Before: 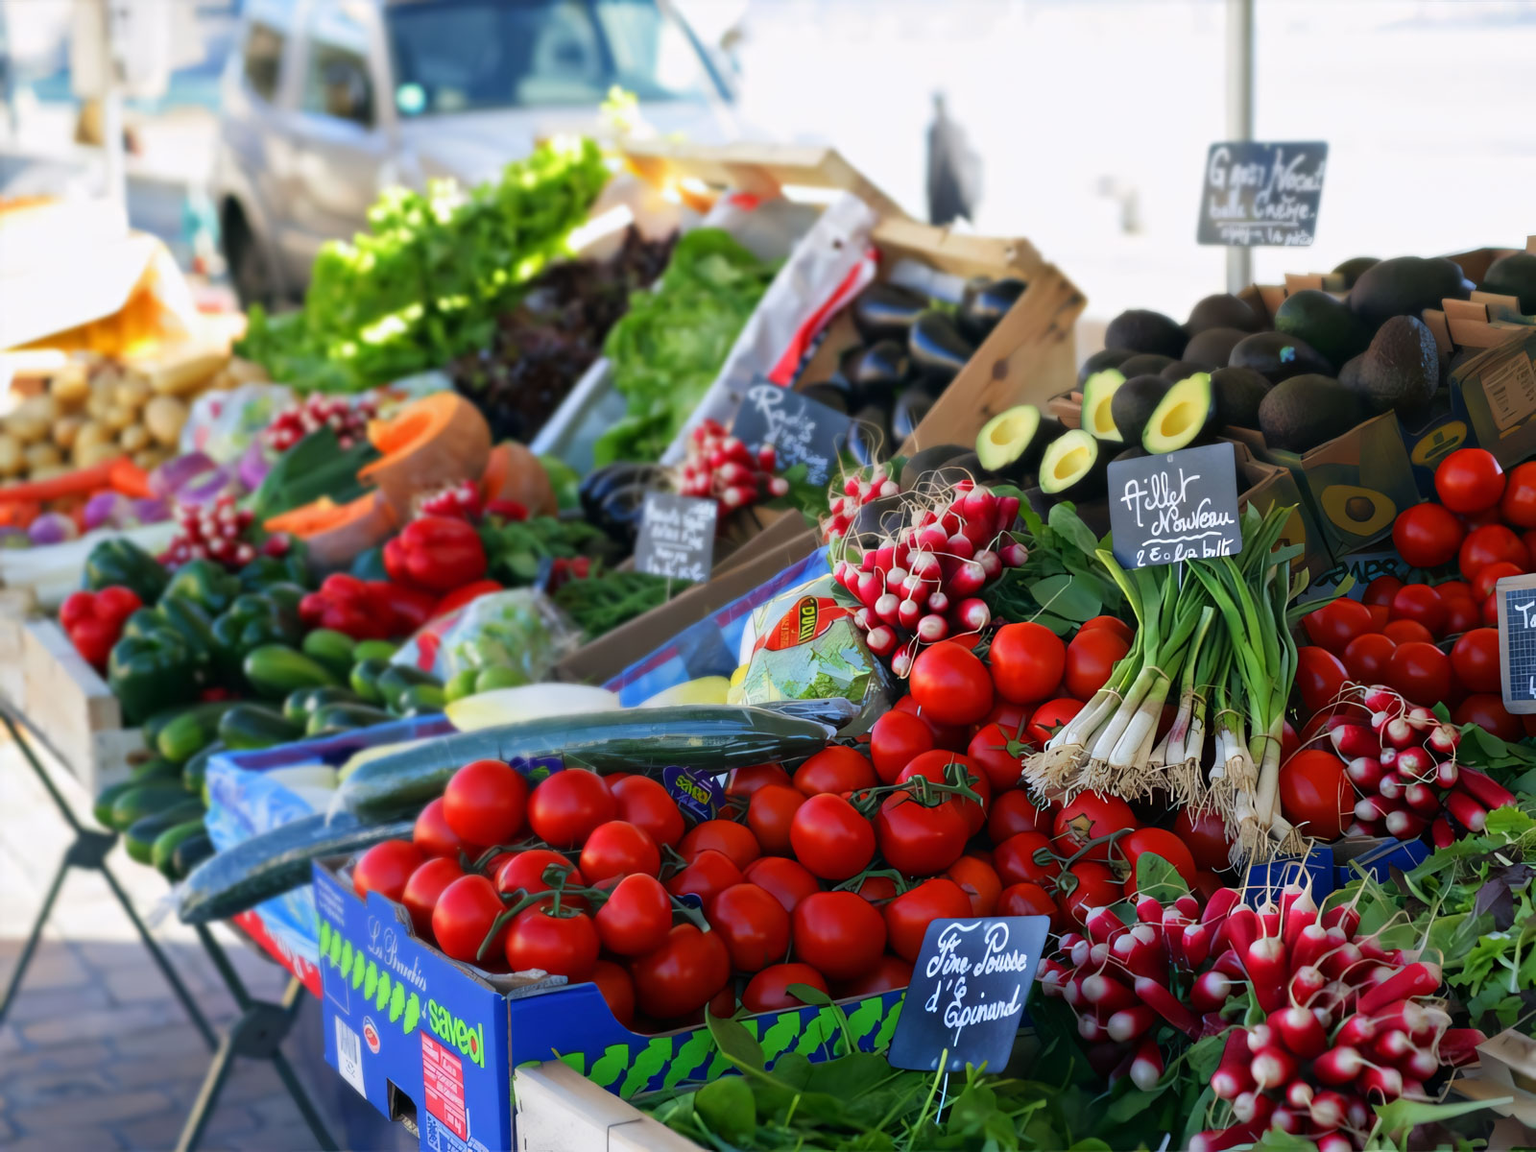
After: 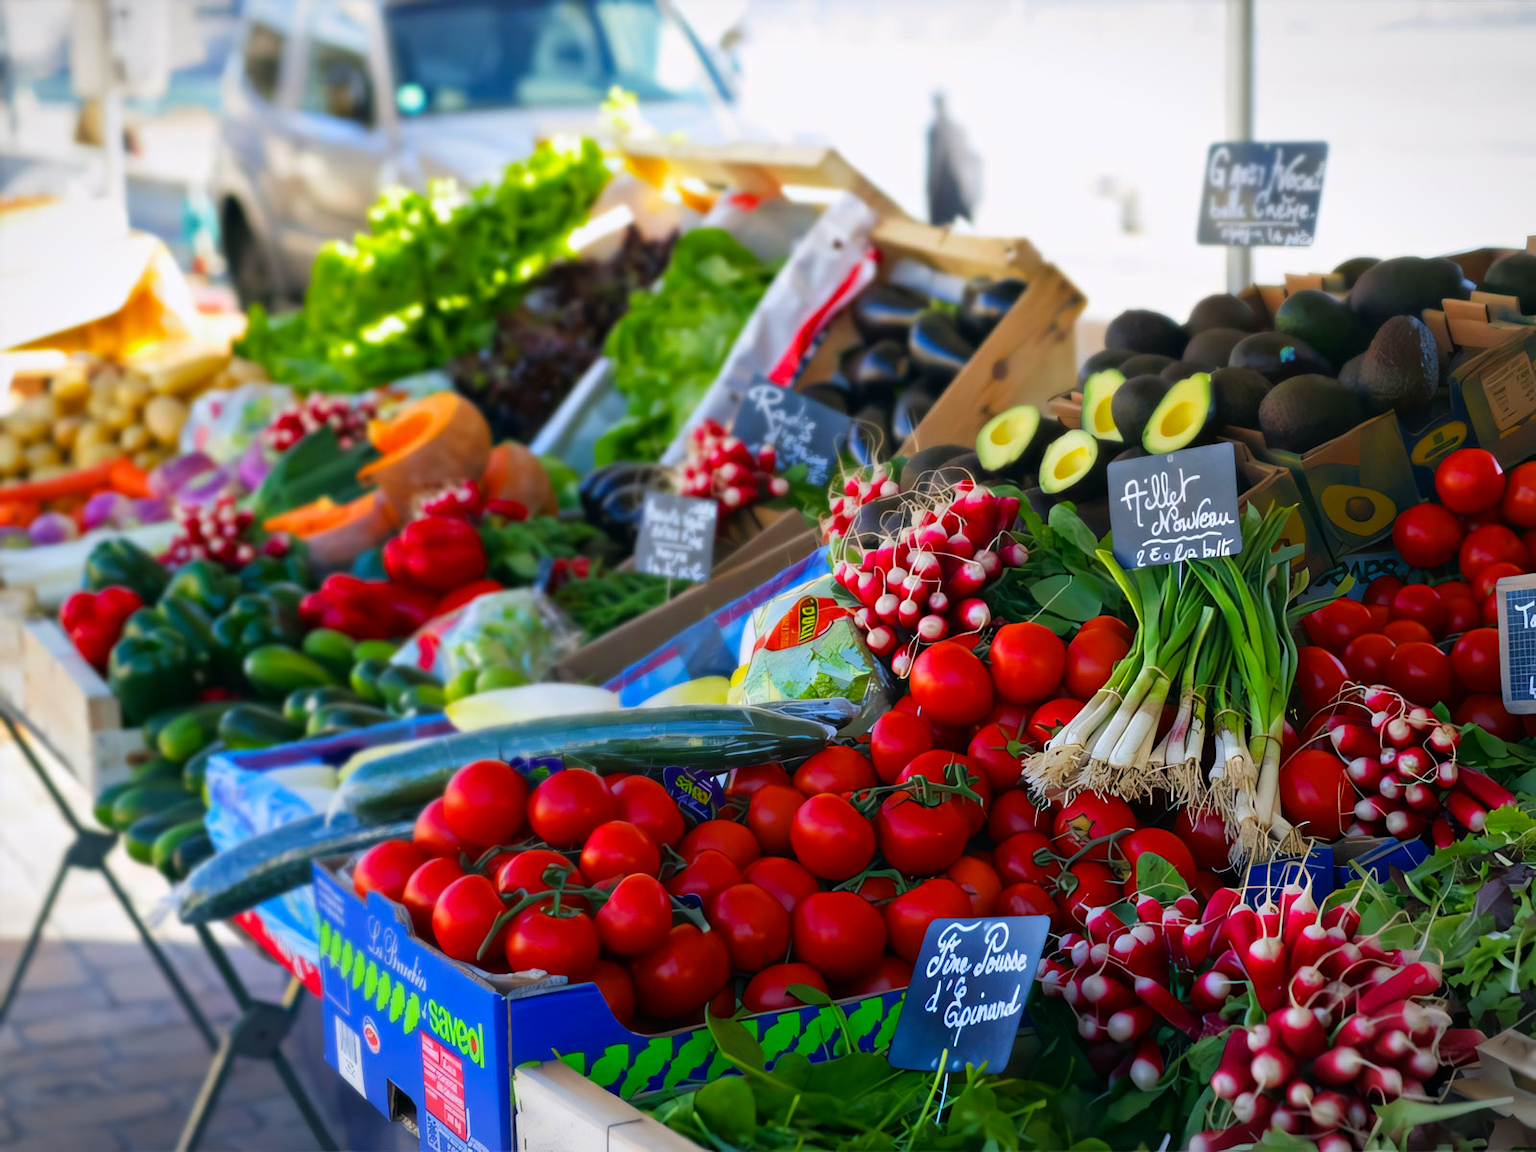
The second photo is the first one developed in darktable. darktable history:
vignetting: fall-off start 100%, brightness -0.282, width/height ratio 1.31
color balance rgb: perceptual saturation grading › global saturation 20%, global vibrance 20%
